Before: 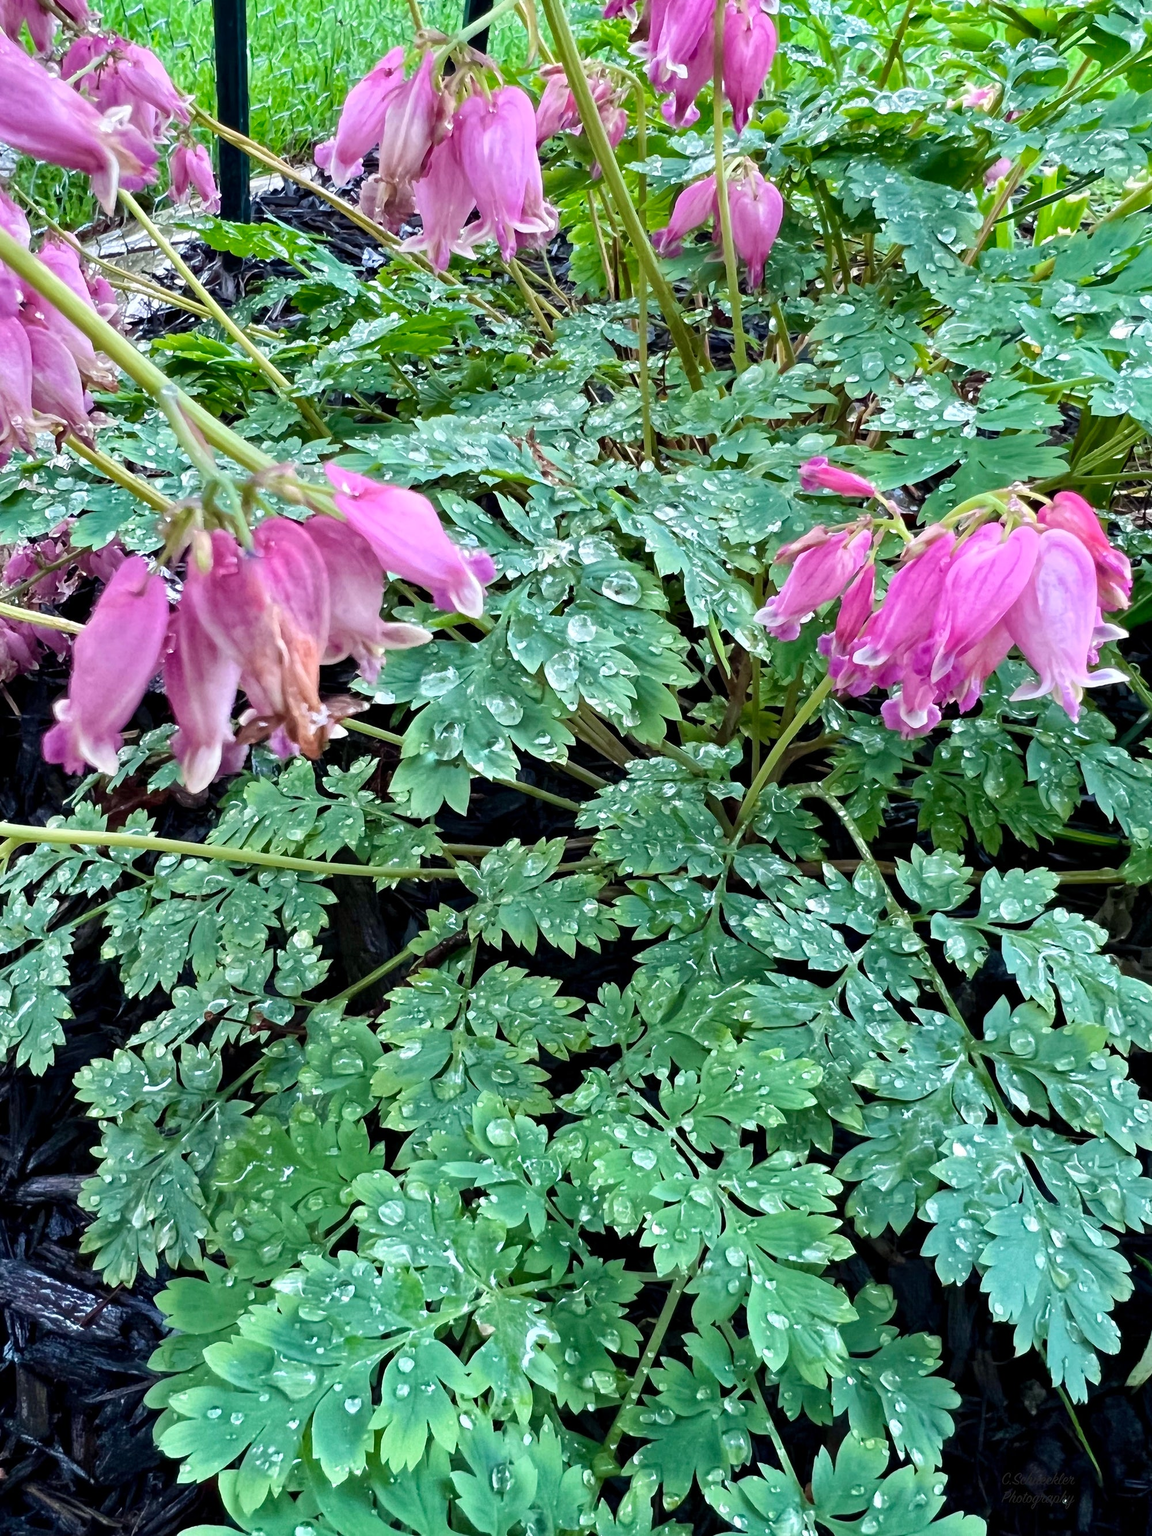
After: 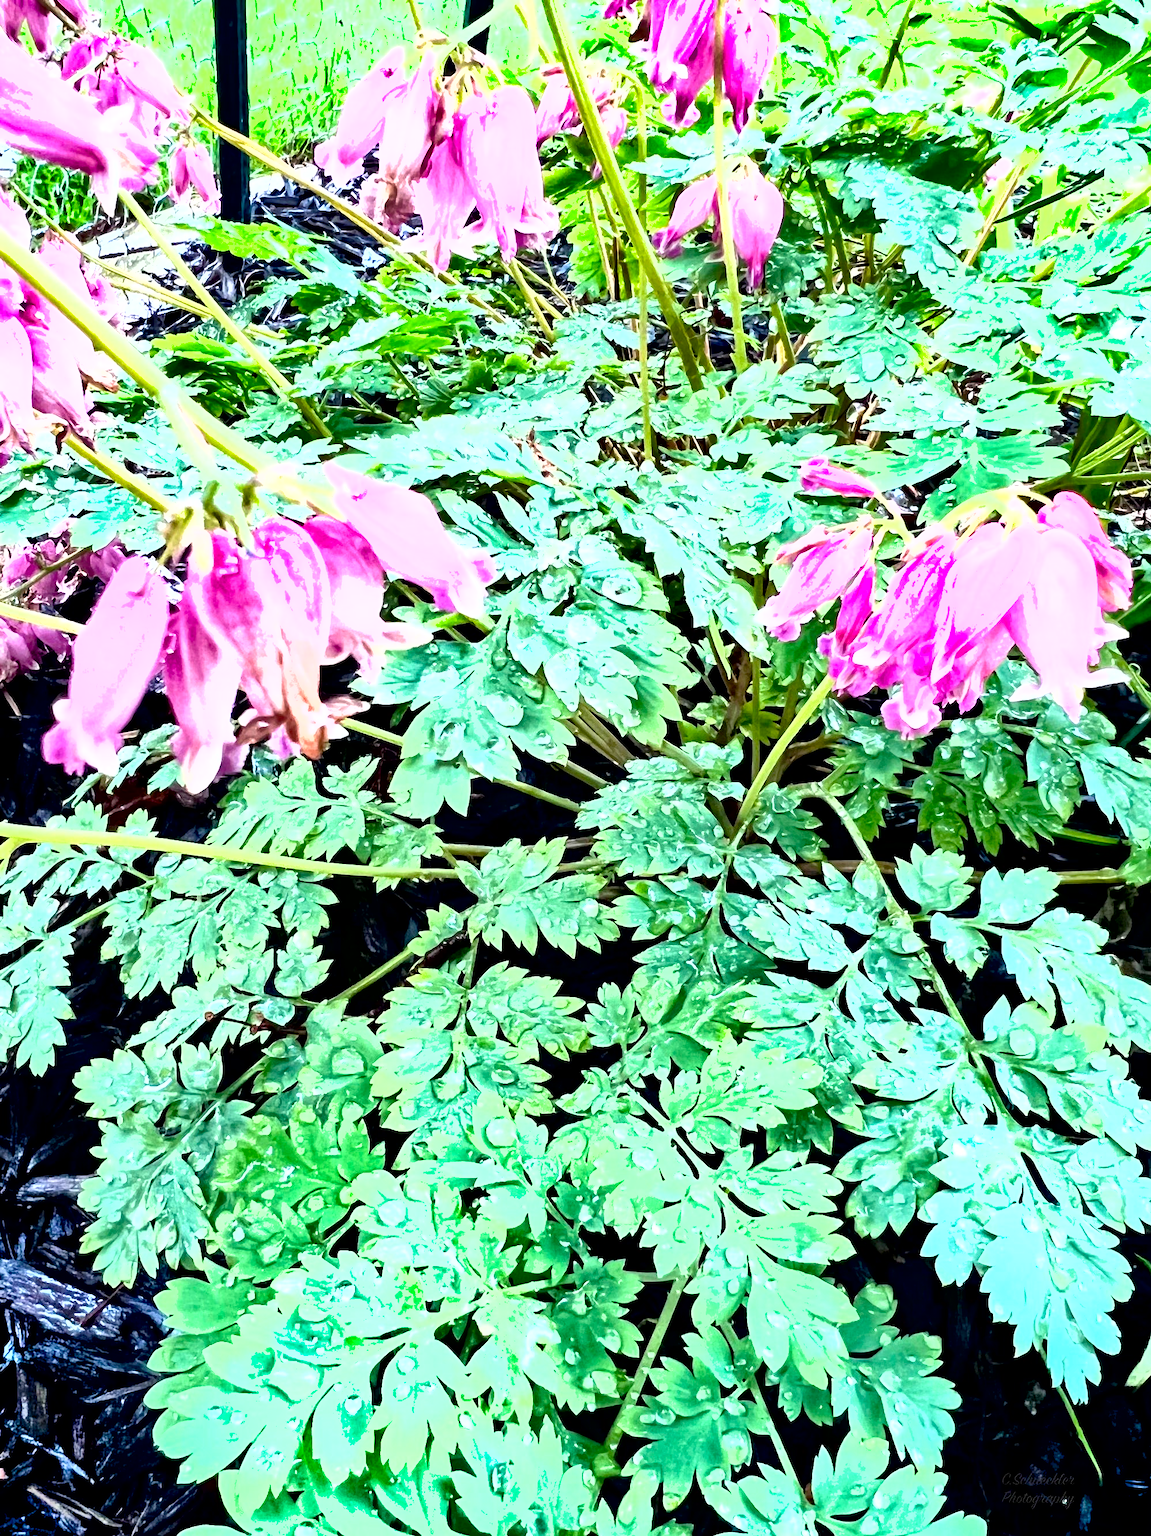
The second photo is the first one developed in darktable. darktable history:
tone equalizer: -8 EV -0.758 EV, -7 EV -0.728 EV, -6 EV -0.605 EV, -5 EV -0.369 EV, -3 EV 0.386 EV, -2 EV 0.6 EV, -1 EV 0.681 EV, +0 EV 0.77 EV
shadows and highlights: low approximation 0.01, soften with gaussian
exposure: black level correction 0.008, exposure 0.985 EV, compensate exposure bias true, compensate highlight preservation false
